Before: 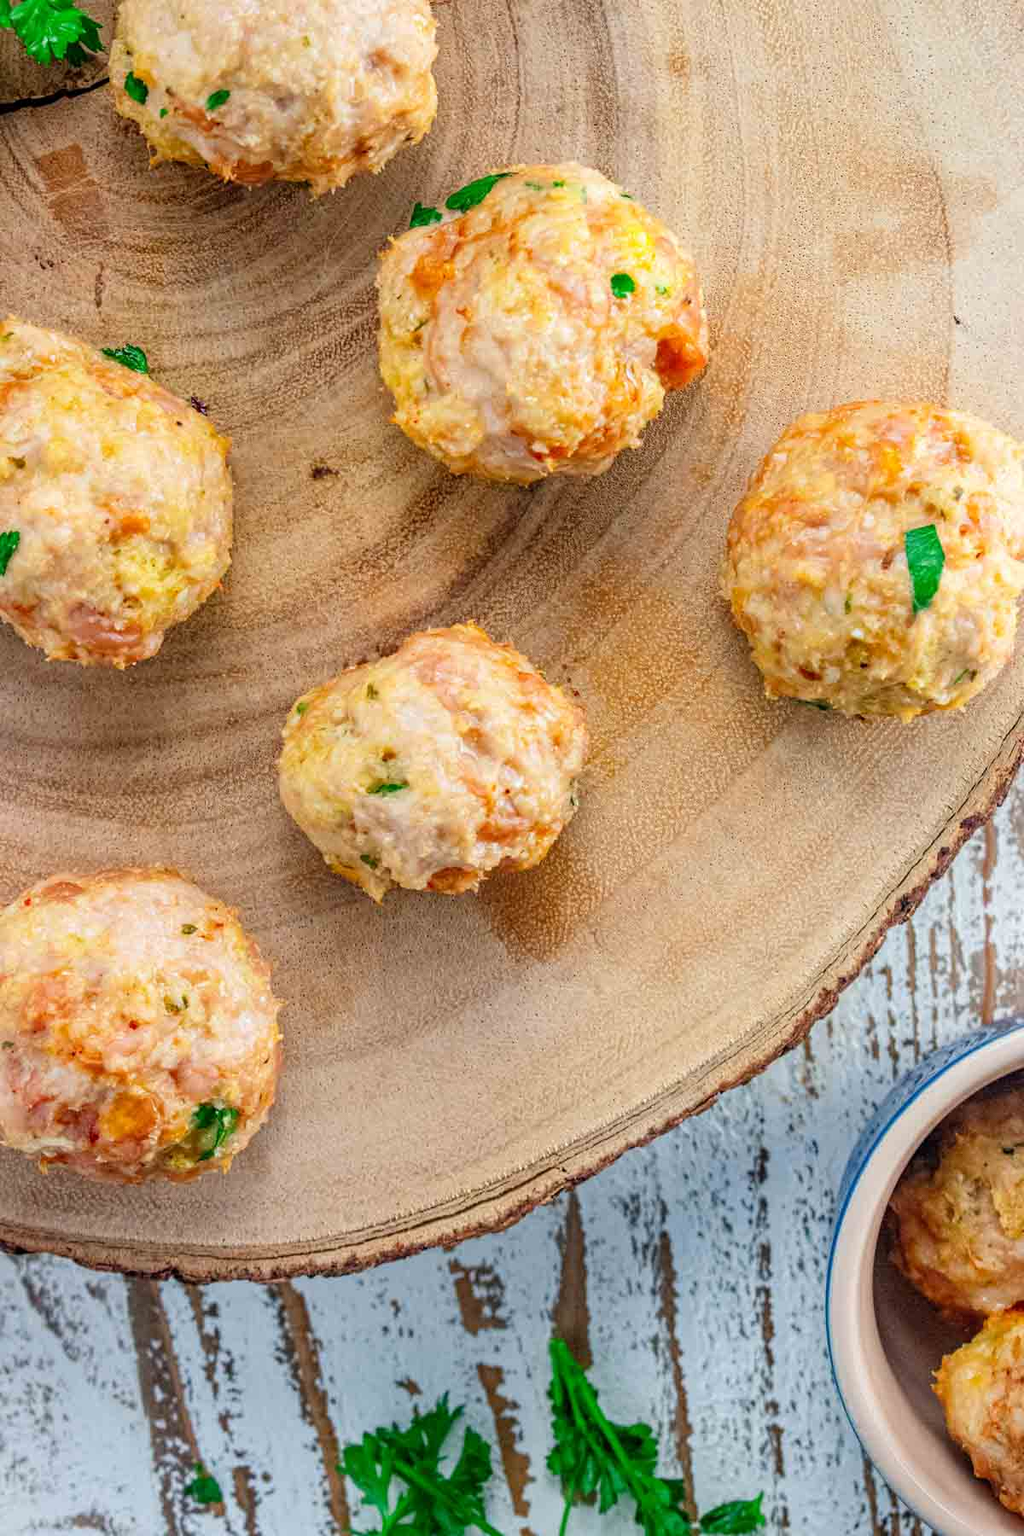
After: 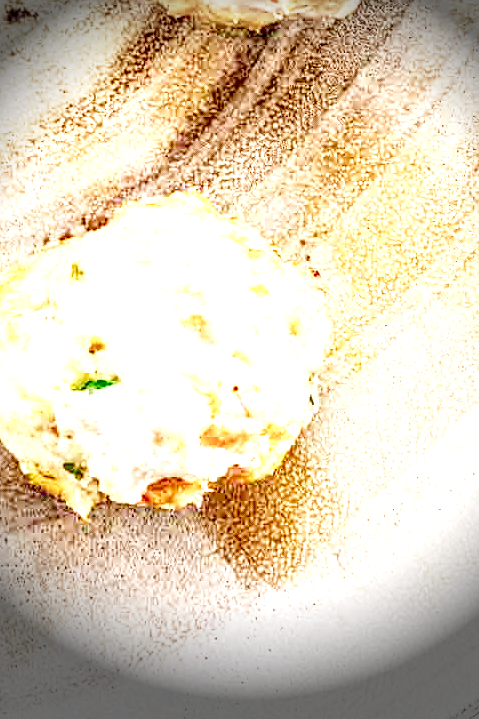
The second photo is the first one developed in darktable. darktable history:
crop: left 30%, top 30%, right 30%, bottom 30%
base curve: curves: ch0 [(0, 0) (0.008, 0.007) (0.022, 0.029) (0.048, 0.089) (0.092, 0.197) (0.191, 0.399) (0.275, 0.534) (0.357, 0.65) (0.477, 0.78) (0.542, 0.833) (0.799, 0.973) (1, 1)], preserve colors none
sharpen: amount 0.2
tone equalizer: -8 EV -0.417 EV, -7 EV -0.389 EV, -6 EV -0.333 EV, -5 EV -0.222 EV, -3 EV 0.222 EV, -2 EV 0.333 EV, -1 EV 0.389 EV, +0 EV 0.417 EV, edges refinement/feathering 500, mask exposure compensation -1.57 EV, preserve details no
local contrast: highlights 19%, detail 186%
color calibration: output R [0.994, 0.059, -0.119, 0], output G [-0.036, 1.09, -0.119, 0], output B [0.078, -0.108, 0.961, 0], illuminant custom, x 0.371, y 0.382, temperature 4281.14 K
exposure: exposure 1.137 EV, compensate highlight preservation false
vignetting: fall-off start 76.42%, fall-off radius 27.36%, brightness -0.872, center (0.037, -0.09), width/height ratio 0.971
